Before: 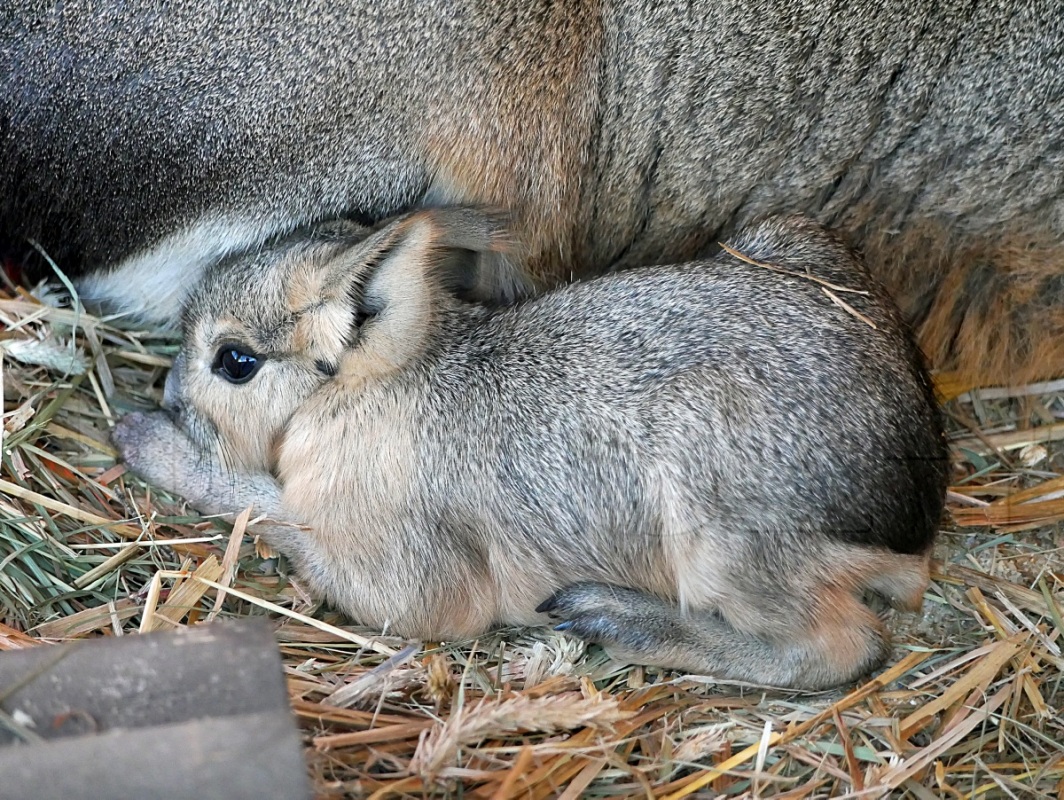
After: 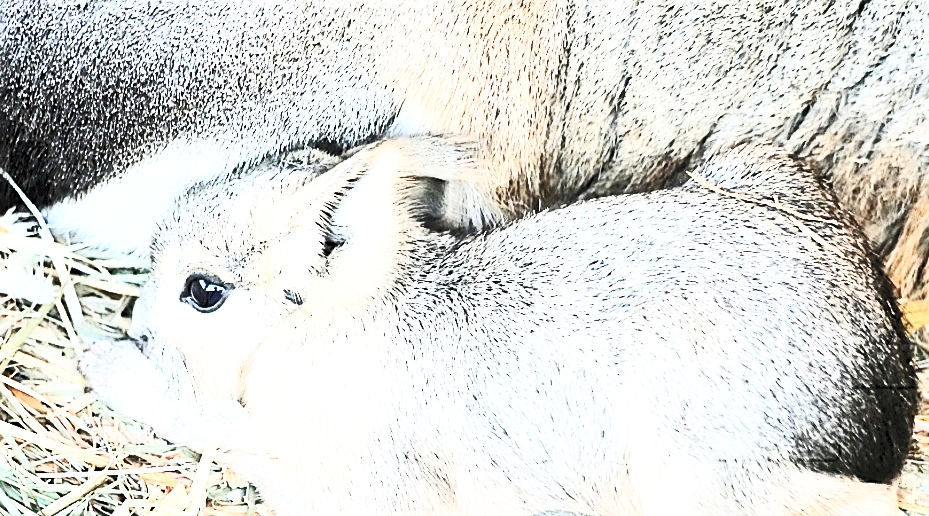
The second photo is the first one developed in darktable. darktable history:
crop: left 3.015%, top 8.969%, right 9.647%, bottom 26.457%
sharpen: on, module defaults
exposure: black level correction 0, exposure 1.1 EV, compensate exposure bias true, compensate highlight preservation false
base curve: curves: ch0 [(0, 0) (0.028, 0.03) (0.121, 0.232) (0.46, 0.748) (0.859, 0.968) (1, 1)], preserve colors none
contrast brightness saturation: contrast 0.57, brightness 0.57, saturation -0.34
